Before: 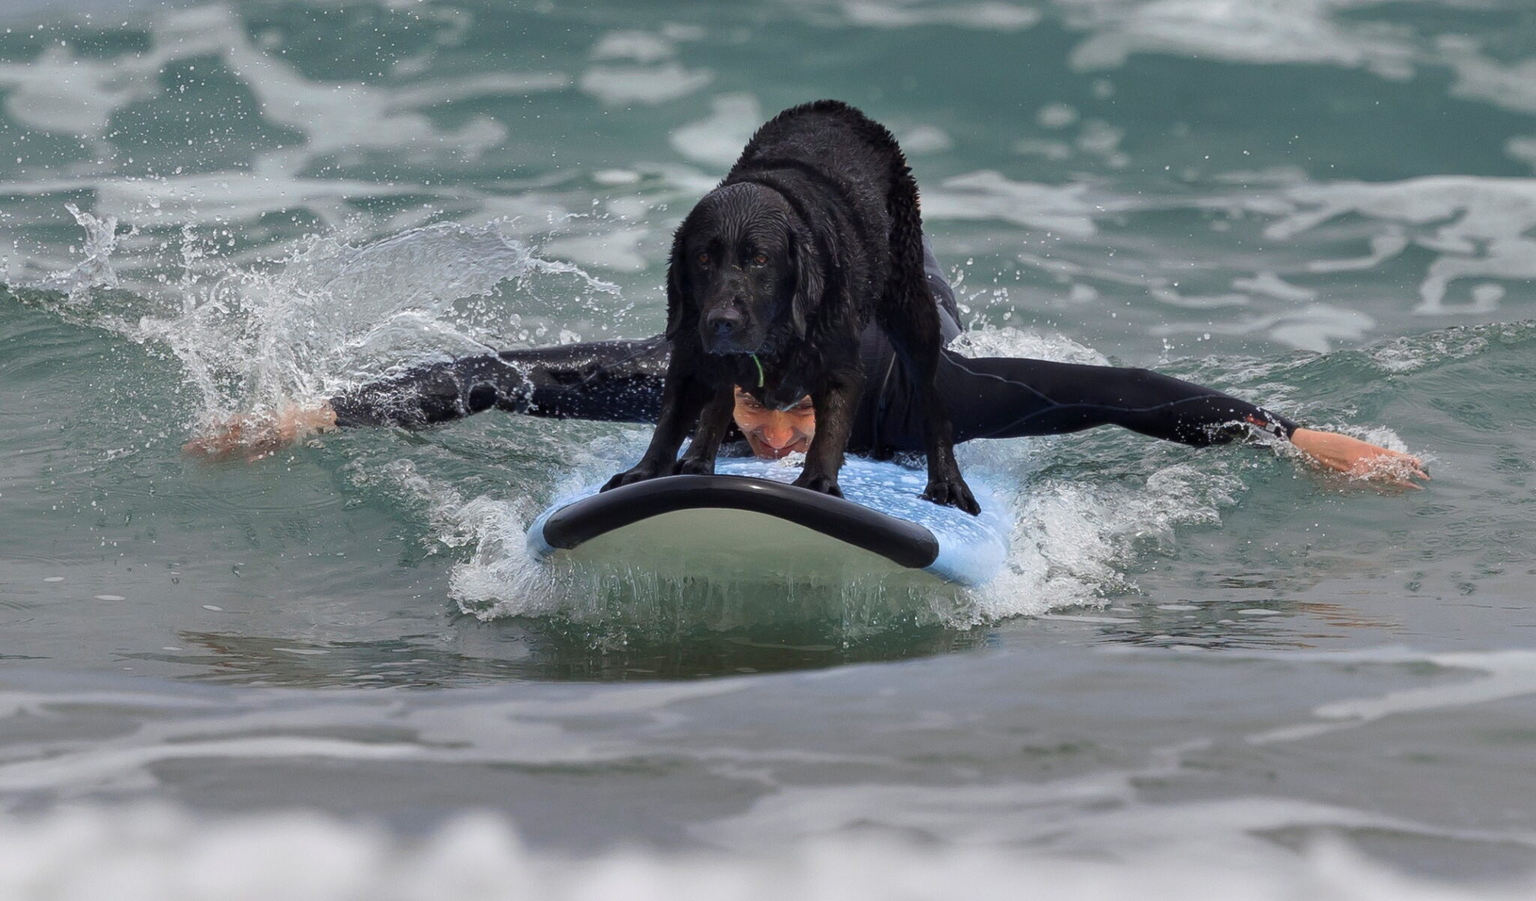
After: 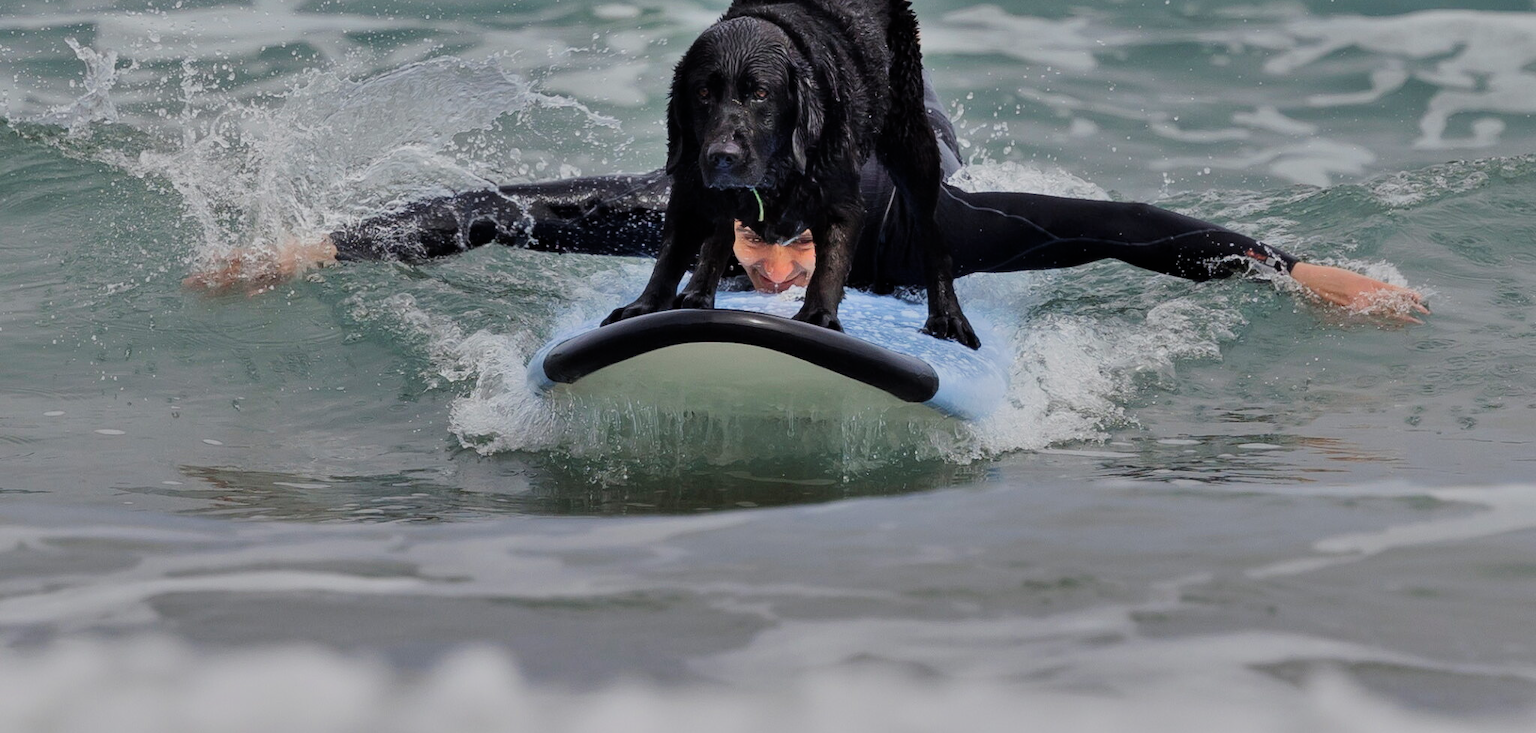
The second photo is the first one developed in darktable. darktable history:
crop and rotate: top 18.507%
shadows and highlights: soften with gaussian
filmic rgb: black relative exposure -7.65 EV, white relative exposure 4.56 EV, hardness 3.61
